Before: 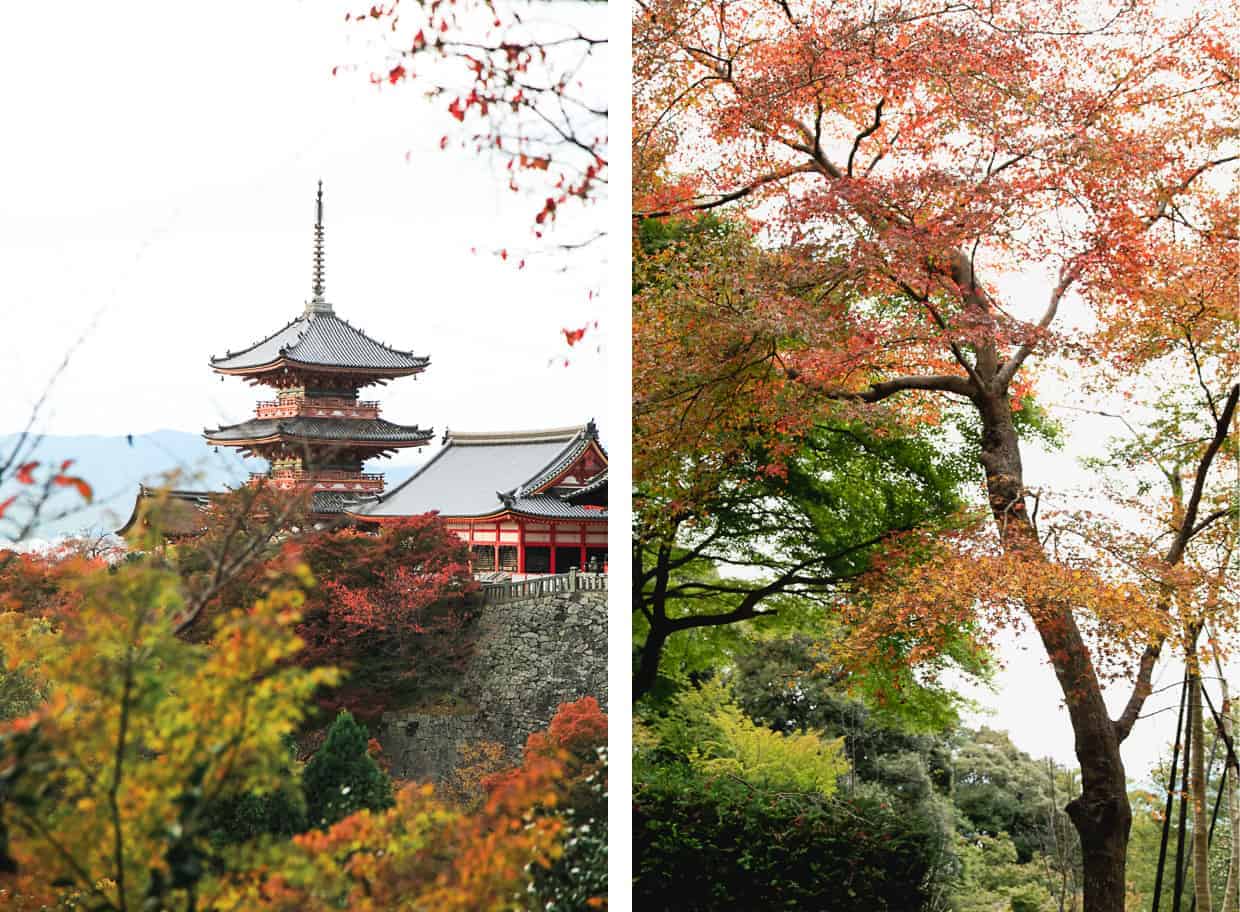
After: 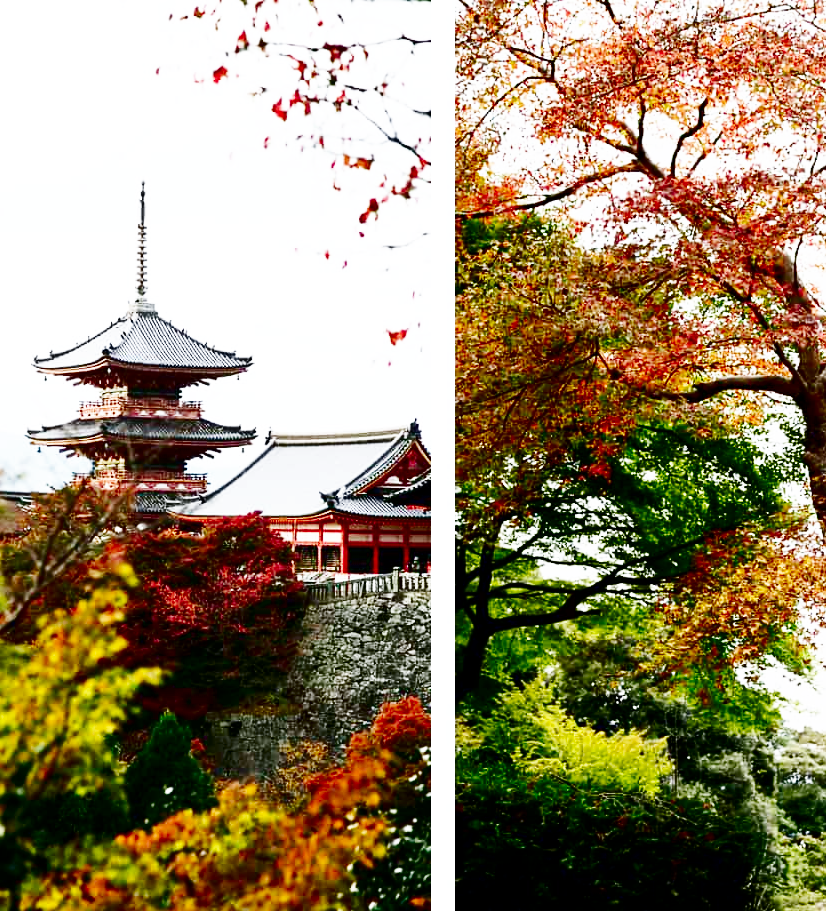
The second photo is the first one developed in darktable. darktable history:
contrast brightness saturation: contrast 0.09, brightness -0.59, saturation 0.17
white balance: red 0.983, blue 1.036
crop and rotate: left 14.292%, right 19.041%
base curve: curves: ch0 [(0, 0) (0.007, 0.004) (0.027, 0.03) (0.046, 0.07) (0.207, 0.54) (0.442, 0.872) (0.673, 0.972) (1, 1)], preserve colors none
